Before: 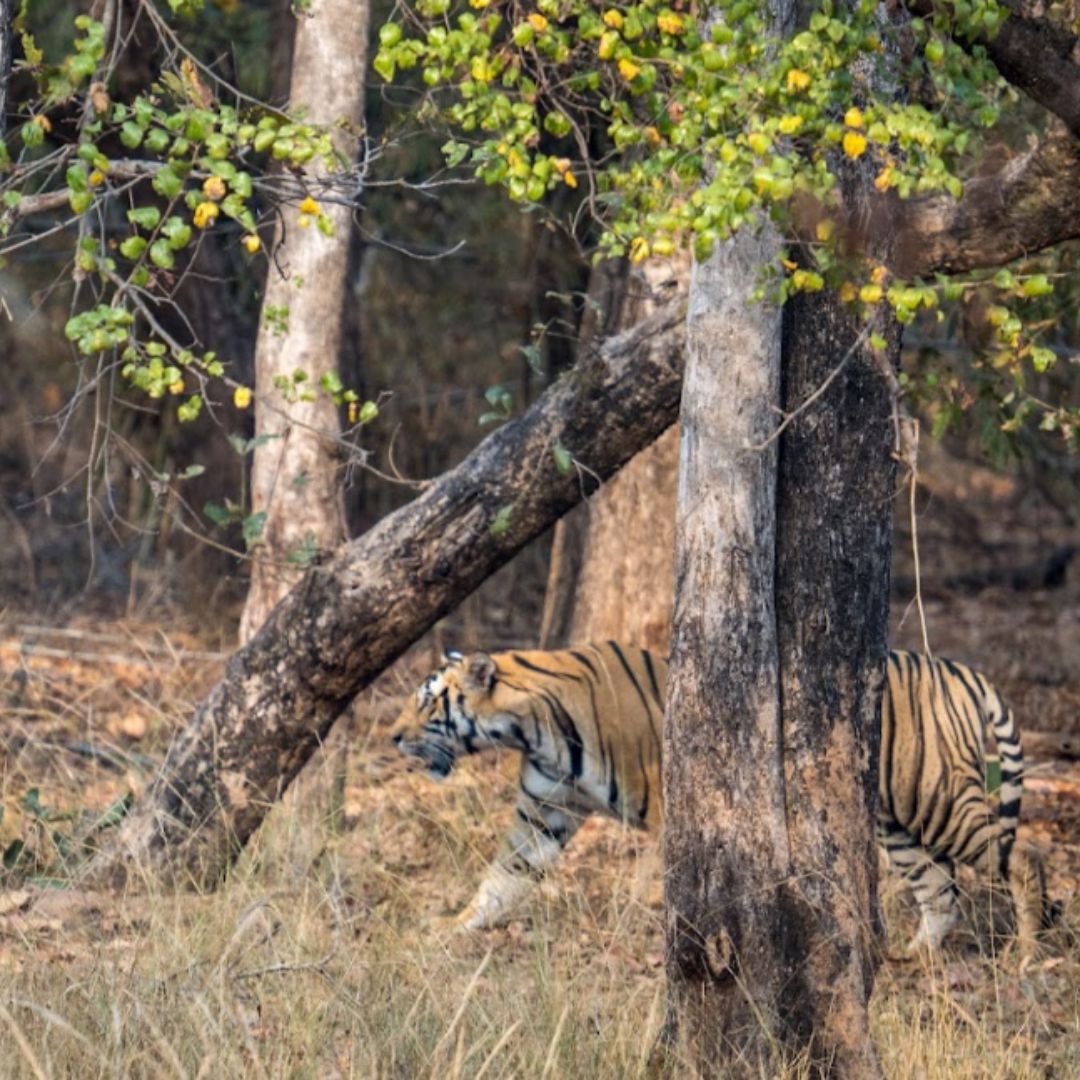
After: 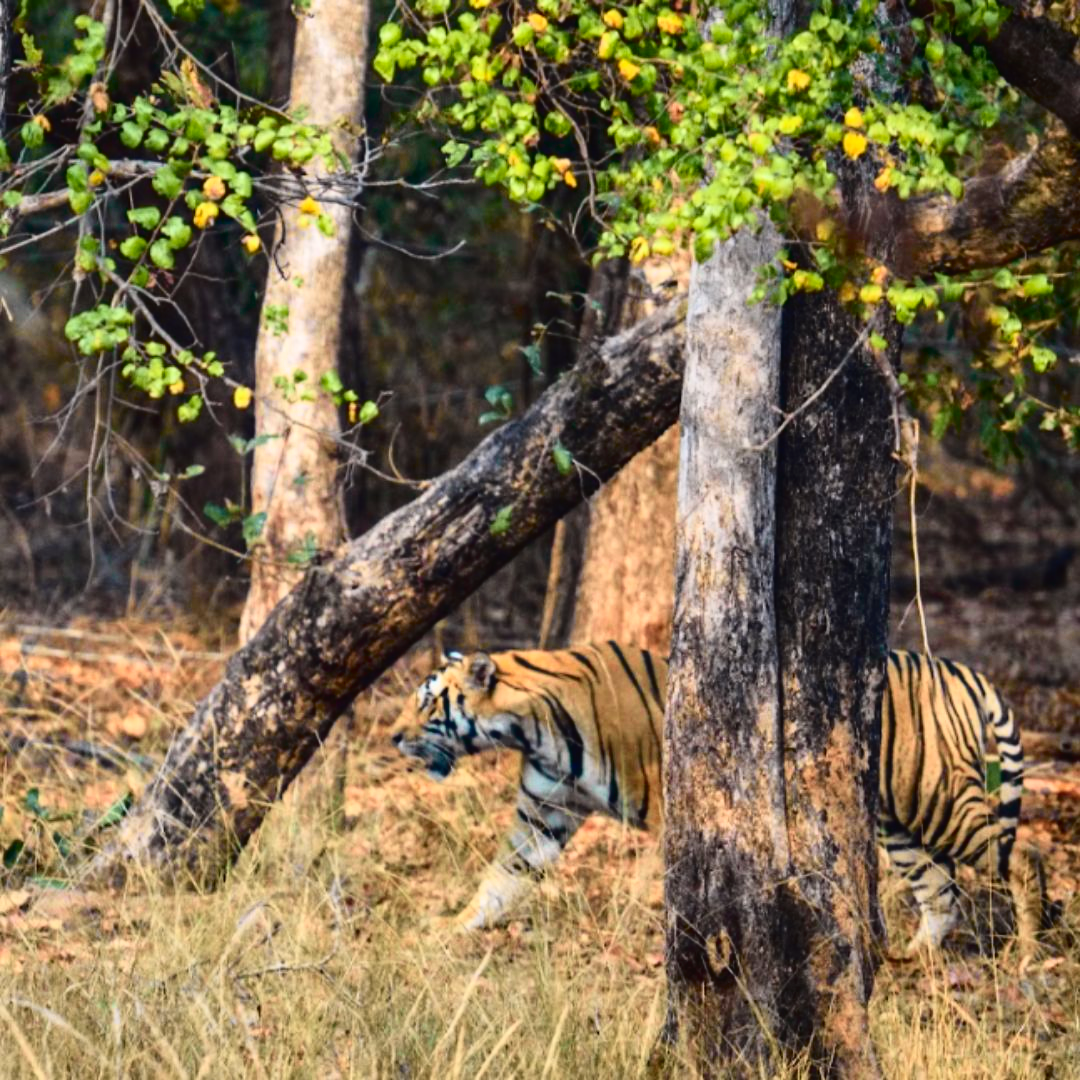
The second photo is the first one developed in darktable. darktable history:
tone curve: curves: ch0 [(0, 0.023) (0.137, 0.069) (0.249, 0.163) (0.487, 0.491) (0.778, 0.858) (0.896, 0.94) (1, 0.988)]; ch1 [(0, 0) (0.396, 0.369) (0.483, 0.459) (0.498, 0.5) (0.515, 0.517) (0.562, 0.6) (0.611, 0.667) (0.692, 0.744) (0.798, 0.863) (1, 1)]; ch2 [(0, 0) (0.426, 0.398) (0.483, 0.481) (0.503, 0.503) (0.526, 0.527) (0.549, 0.59) (0.62, 0.666) (0.705, 0.755) (0.985, 0.966)], color space Lab, independent channels
